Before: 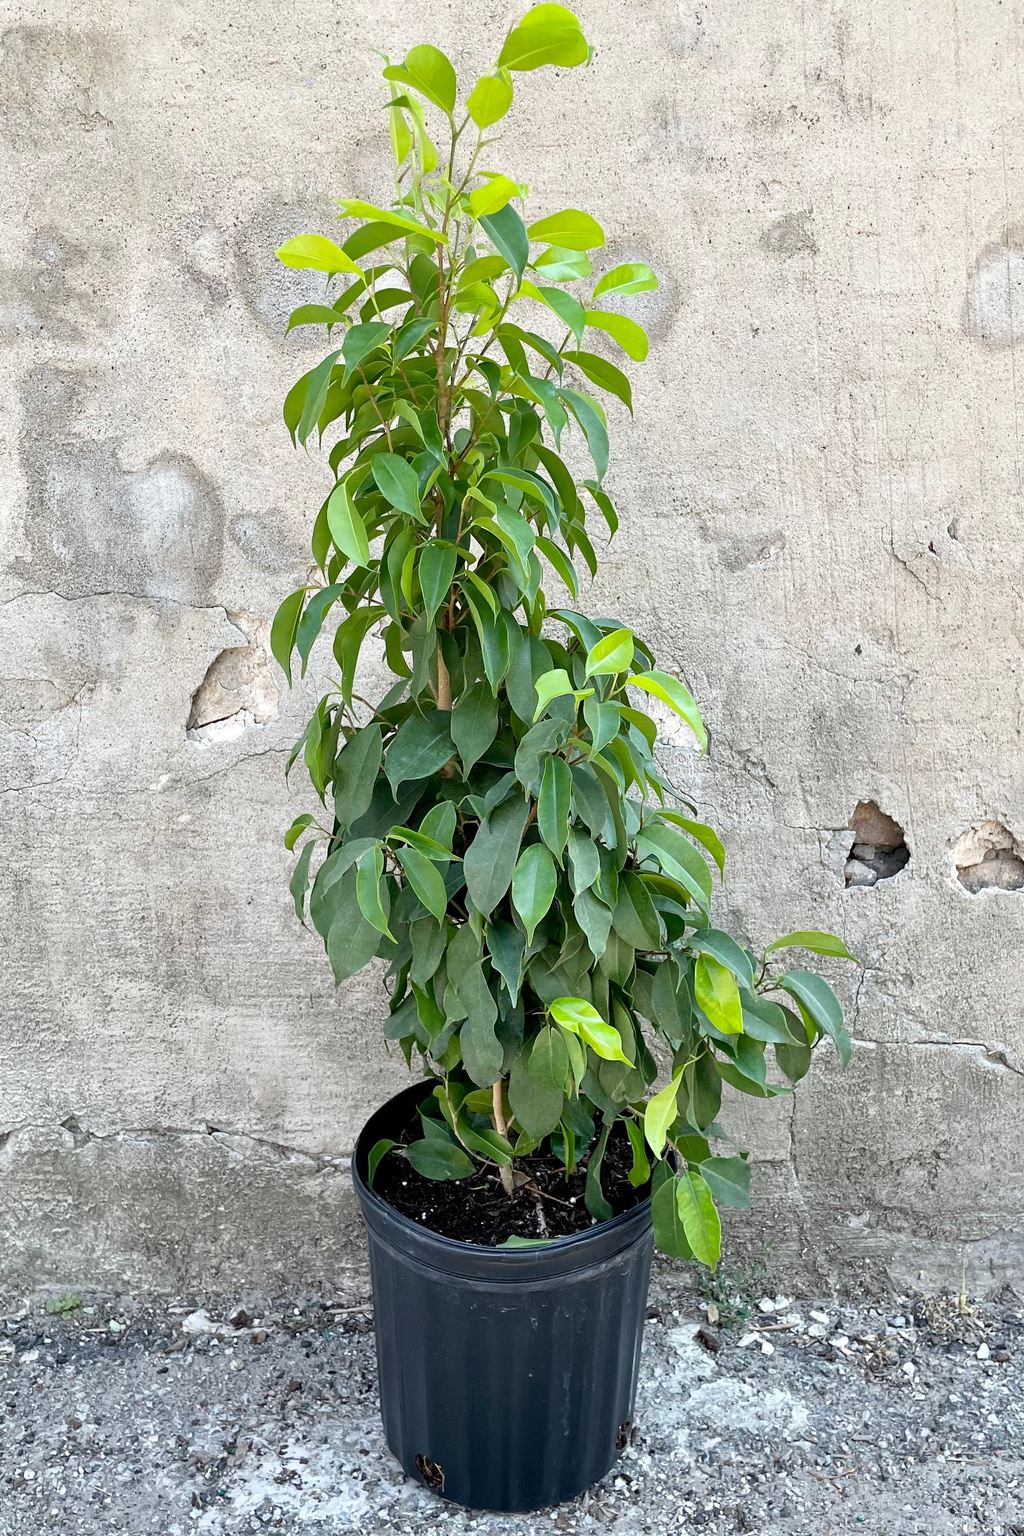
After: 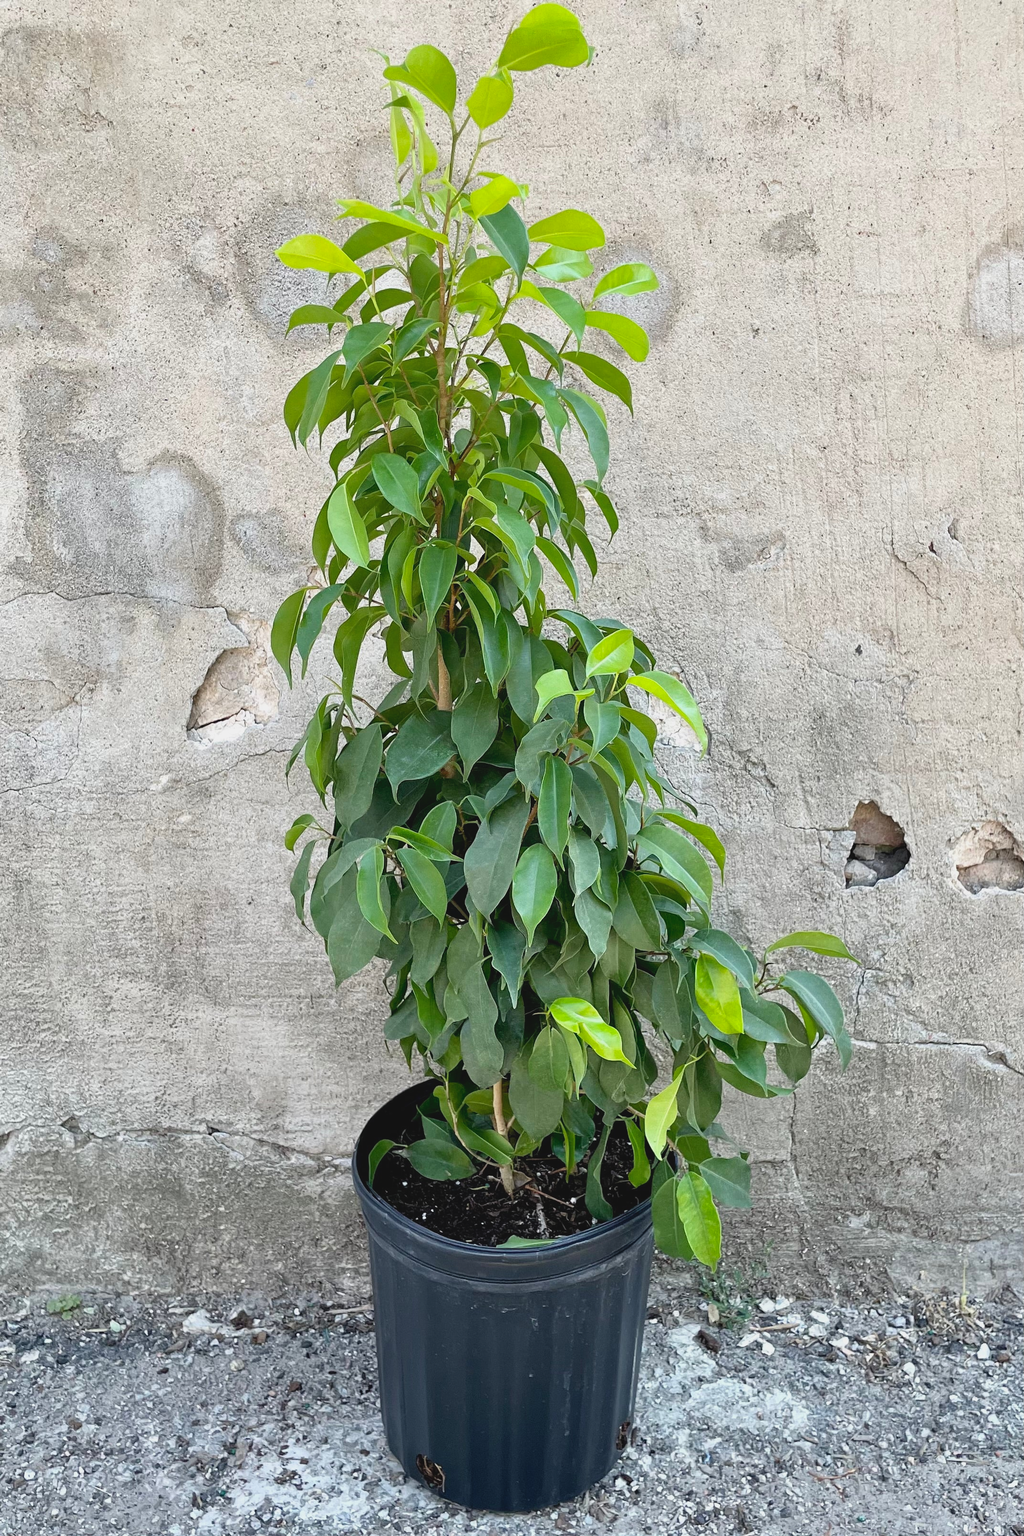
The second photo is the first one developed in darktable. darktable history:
contrast brightness saturation: contrast -0.11
